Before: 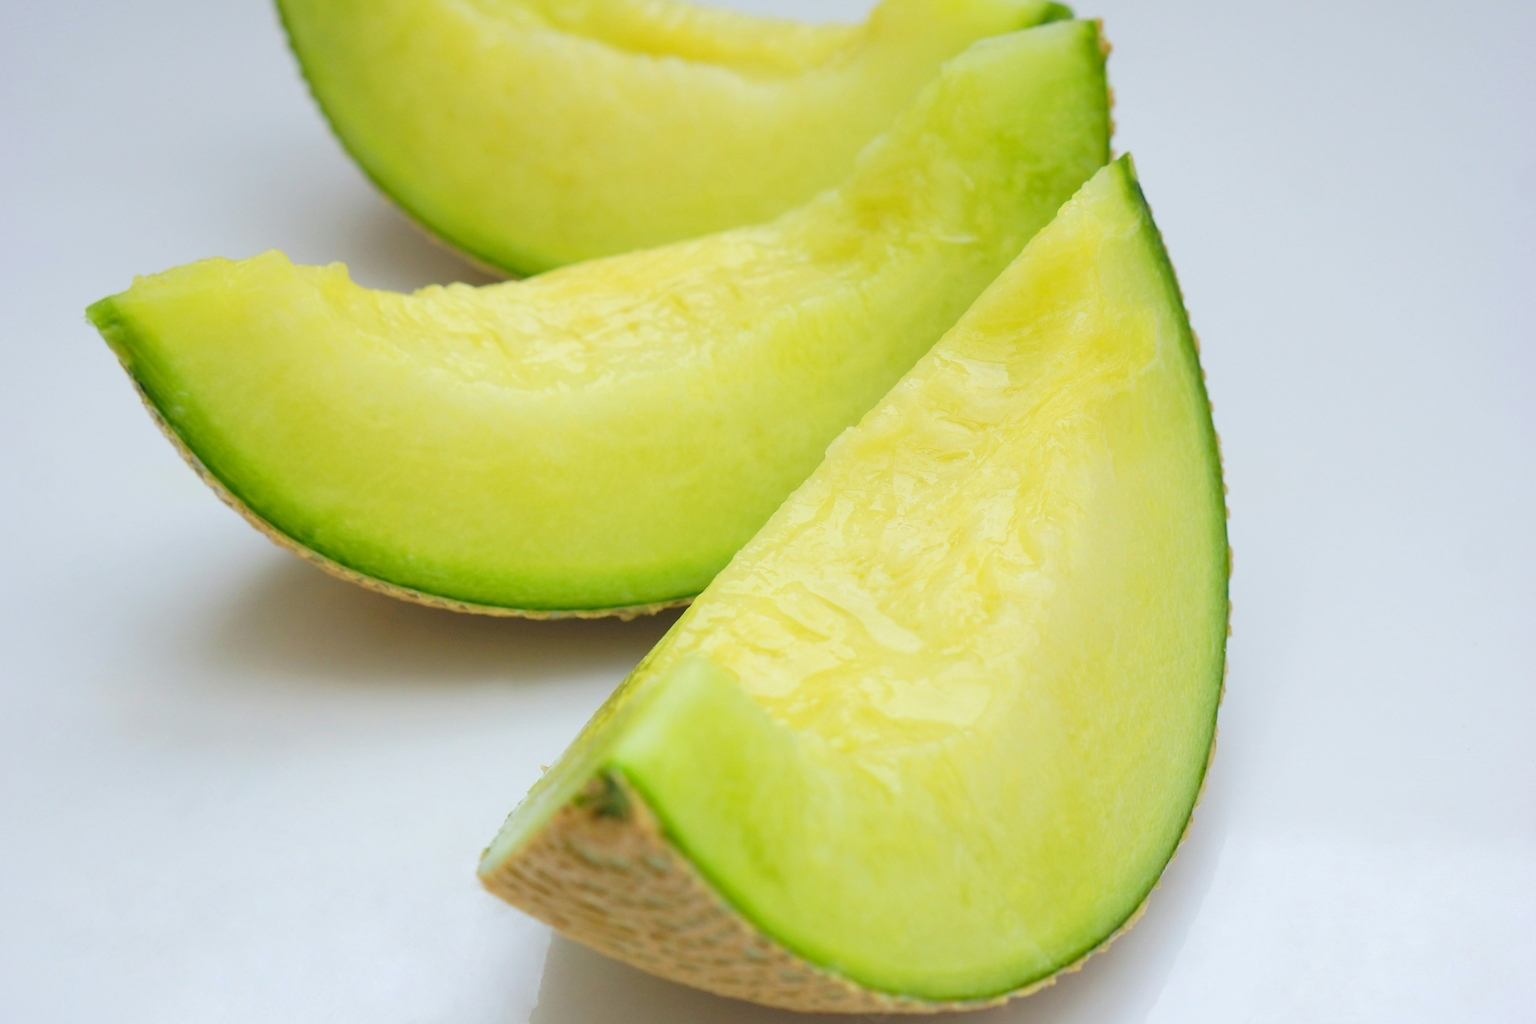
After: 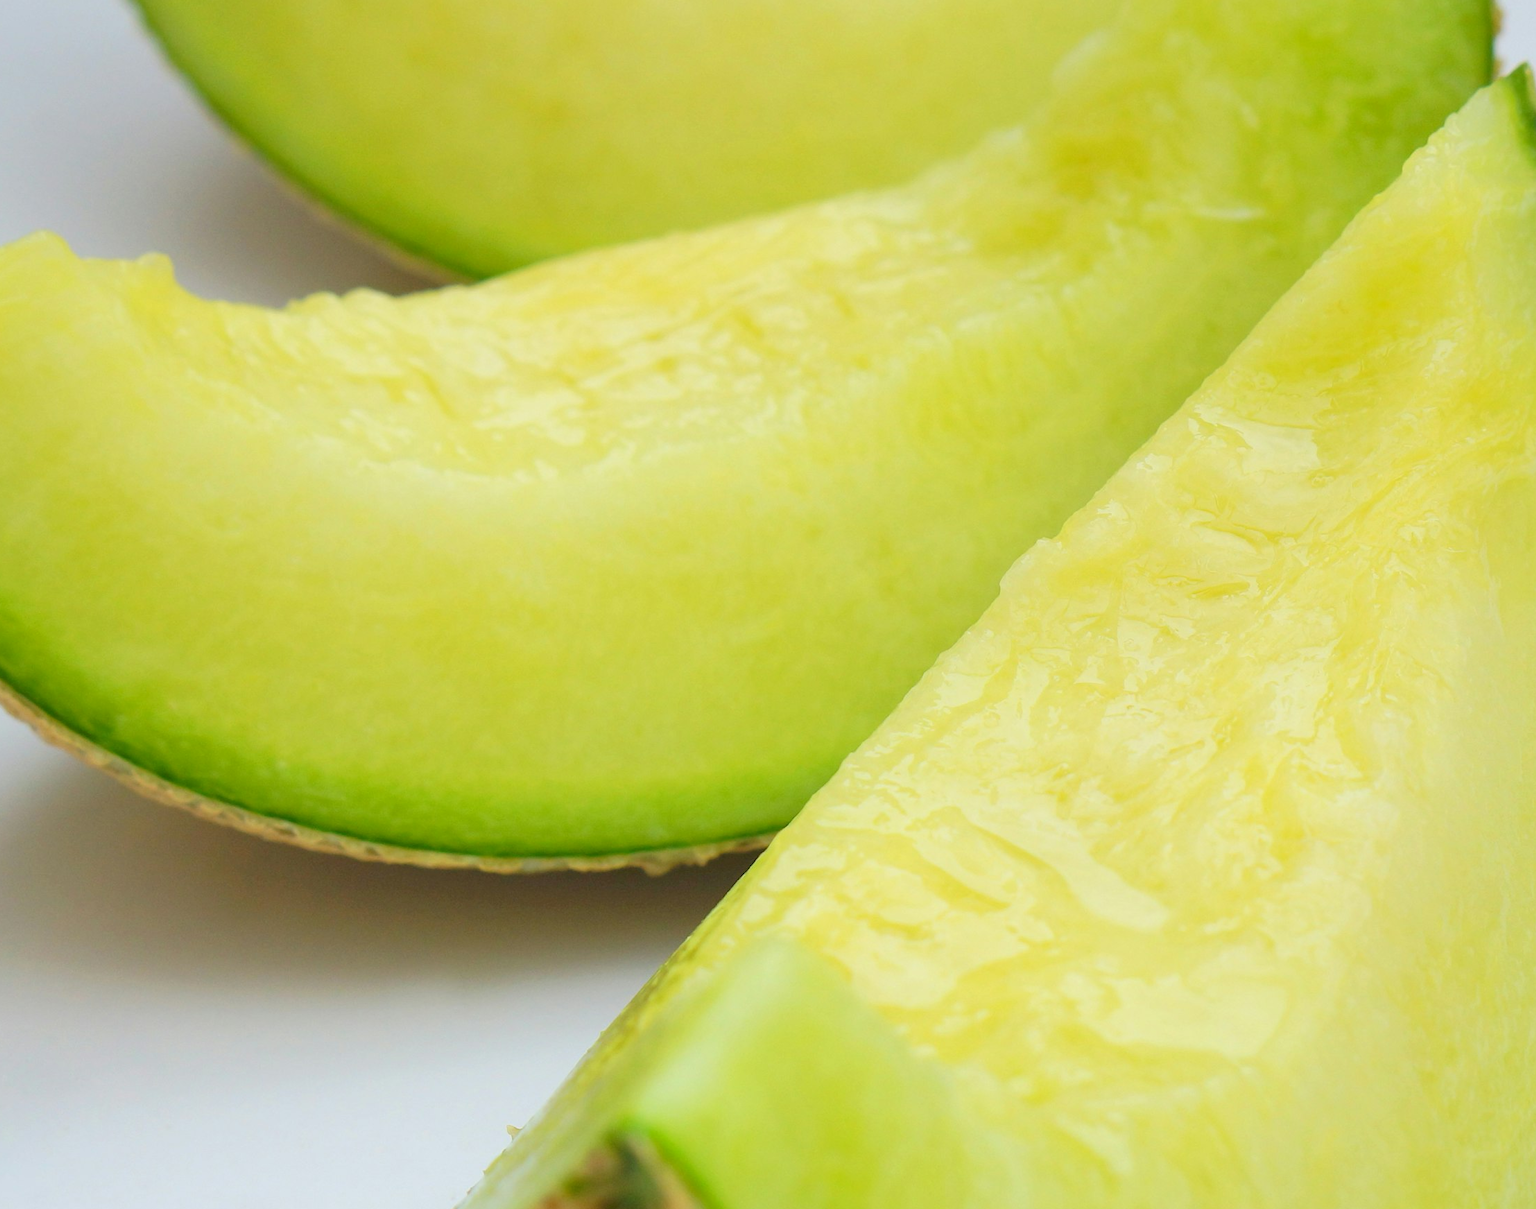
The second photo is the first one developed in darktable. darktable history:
crop: left 16.193%, top 11.363%, right 26.107%, bottom 20.492%
